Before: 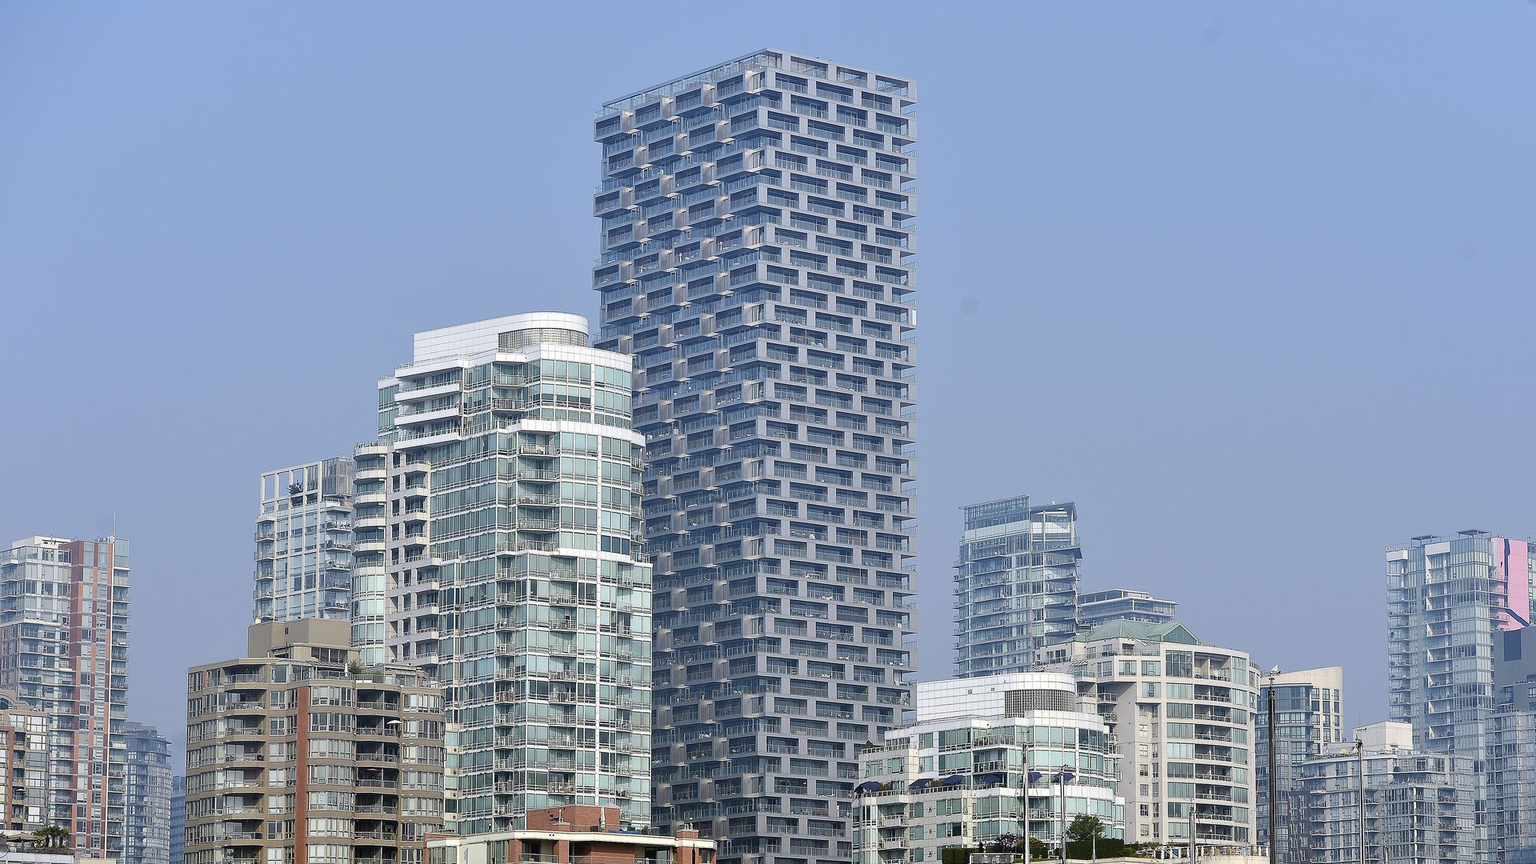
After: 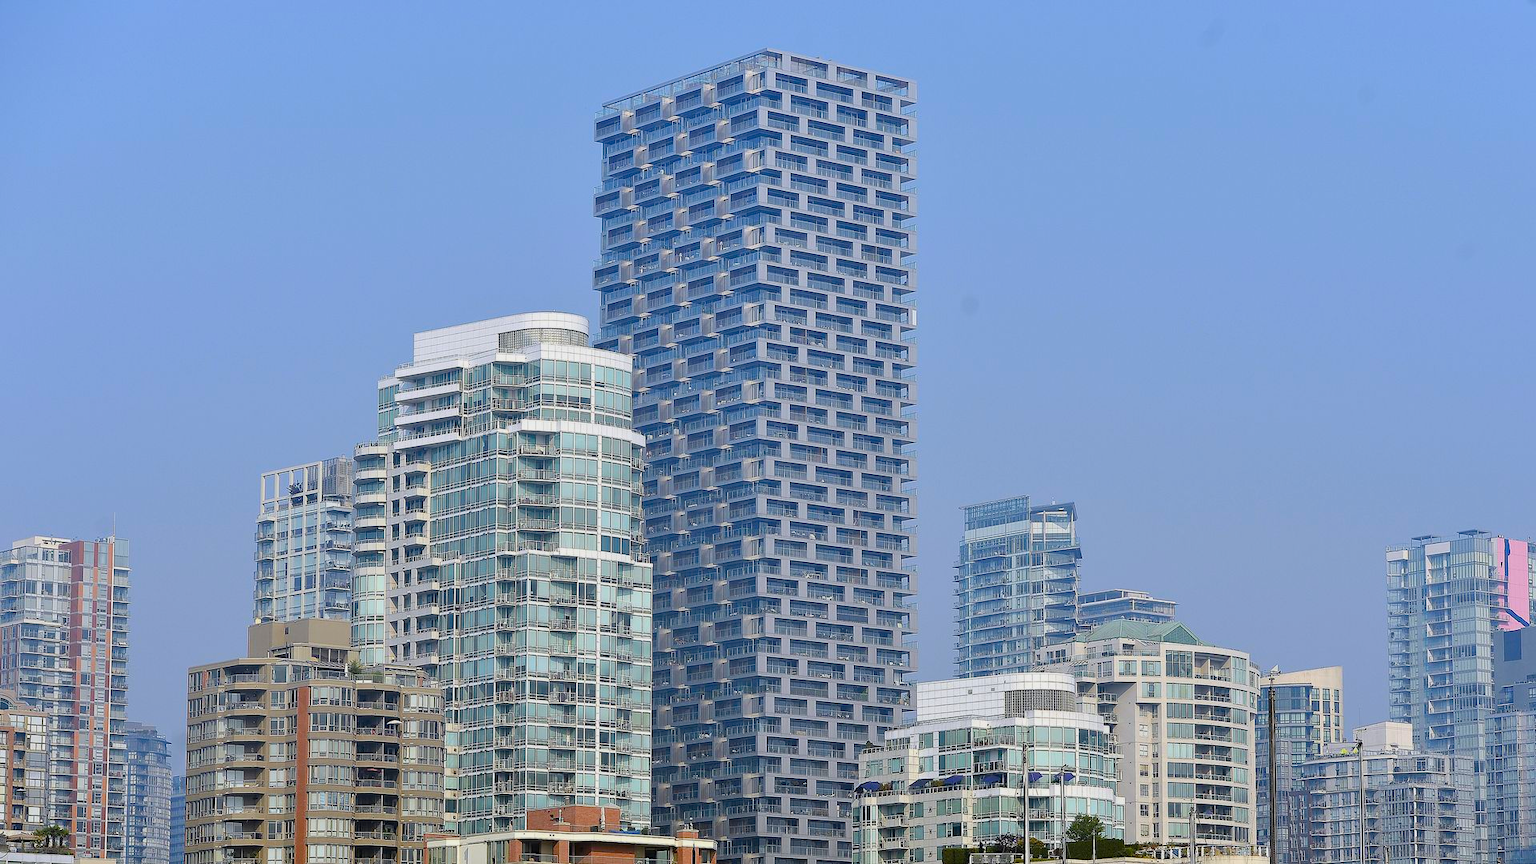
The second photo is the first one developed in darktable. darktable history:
color balance rgb: linear chroma grading › global chroma 42.007%, perceptual saturation grading › global saturation 0.77%, contrast -9.697%
color zones: mix 41.29%
